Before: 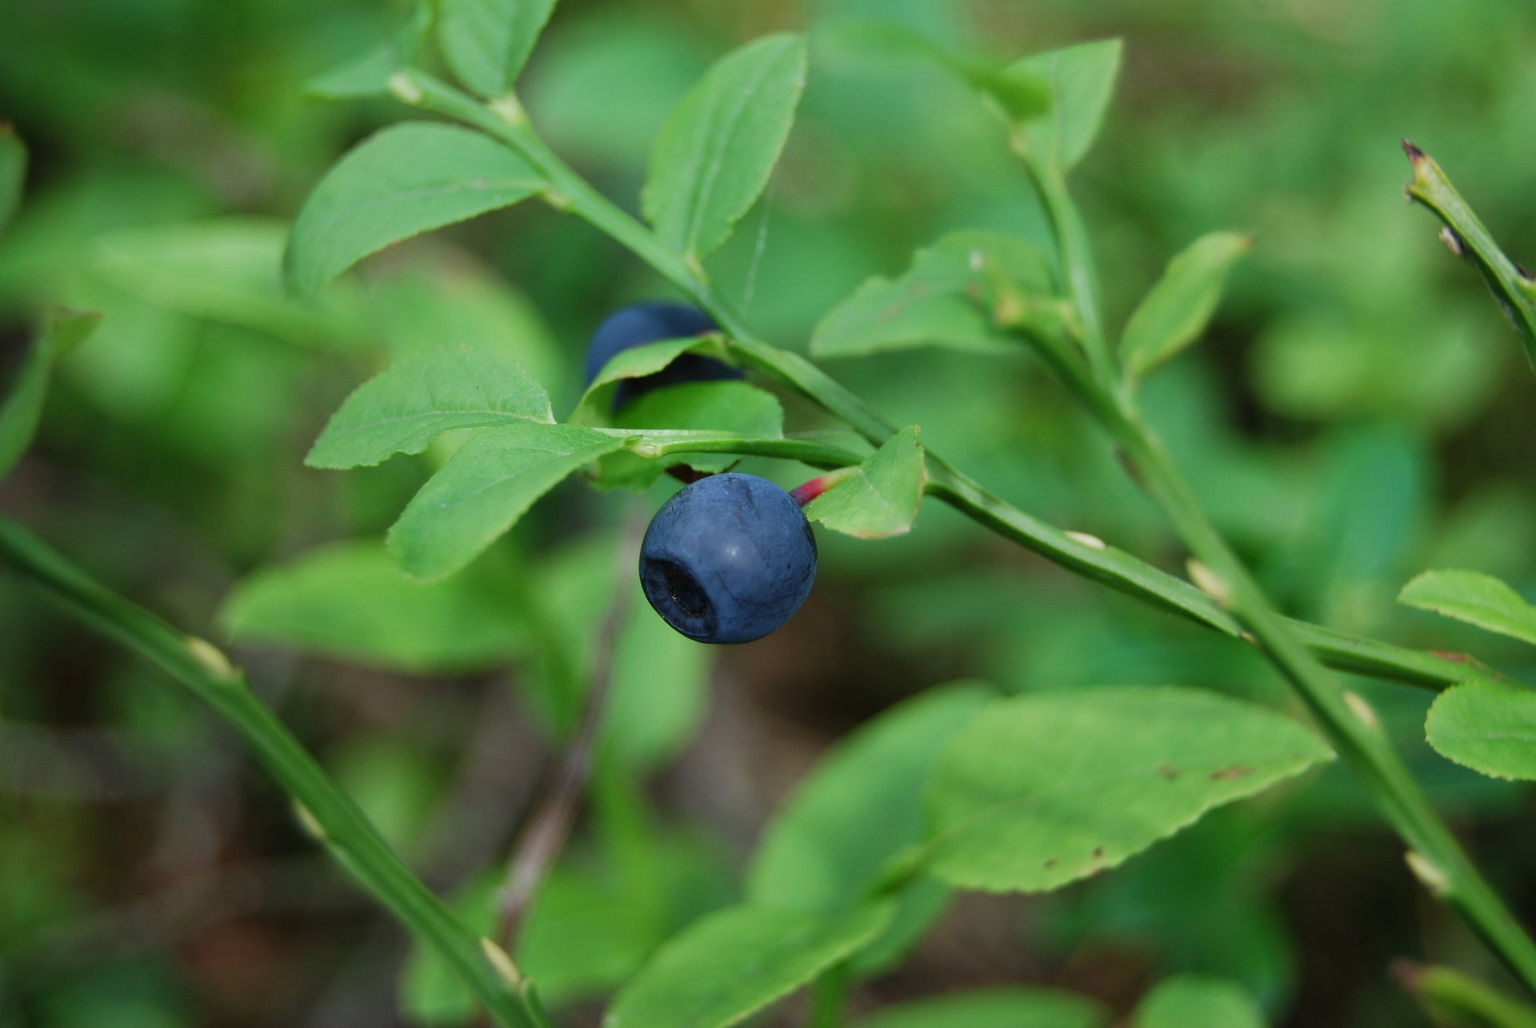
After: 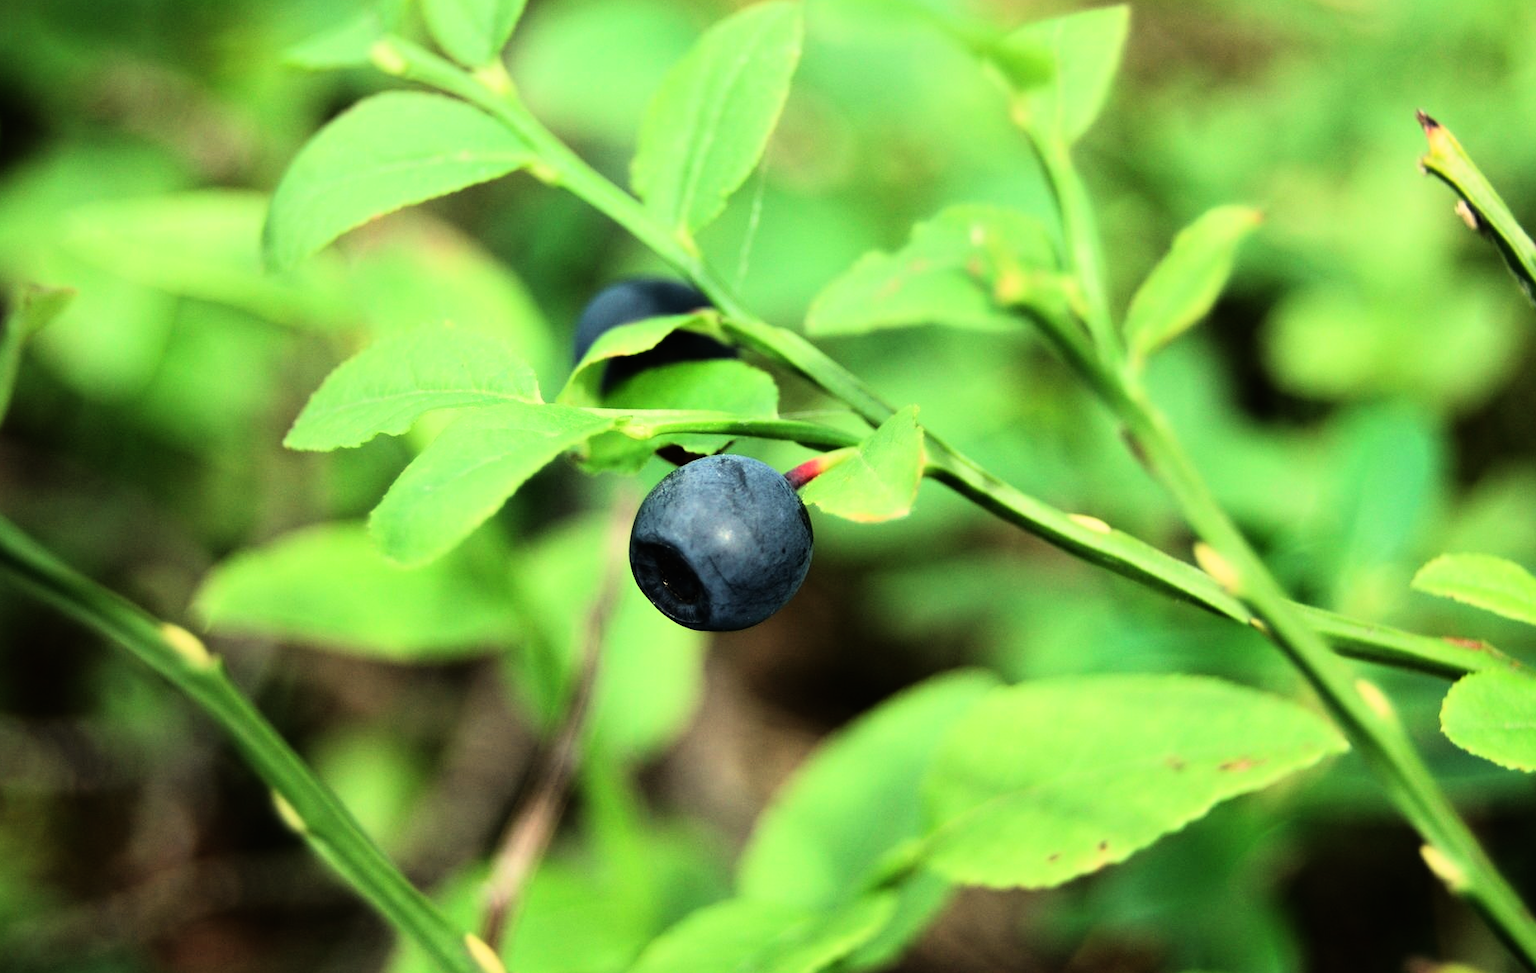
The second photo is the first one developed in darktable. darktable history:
crop: left 1.964%, top 3.251%, right 1.122%, bottom 4.933%
rgb curve: curves: ch0 [(0, 0) (0.21, 0.15) (0.24, 0.21) (0.5, 0.75) (0.75, 0.96) (0.89, 0.99) (1, 1)]; ch1 [(0, 0.02) (0.21, 0.13) (0.25, 0.2) (0.5, 0.67) (0.75, 0.9) (0.89, 0.97) (1, 1)]; ch2 [(0, 0.02) (0.21, 0.13) (0.25, 0.2) (0.5, 0.67) (0.75, 0.9) (0.89, 0.97) (1, 1)], compensate middle gray true
white balance: red 1.08, blue 0.791
